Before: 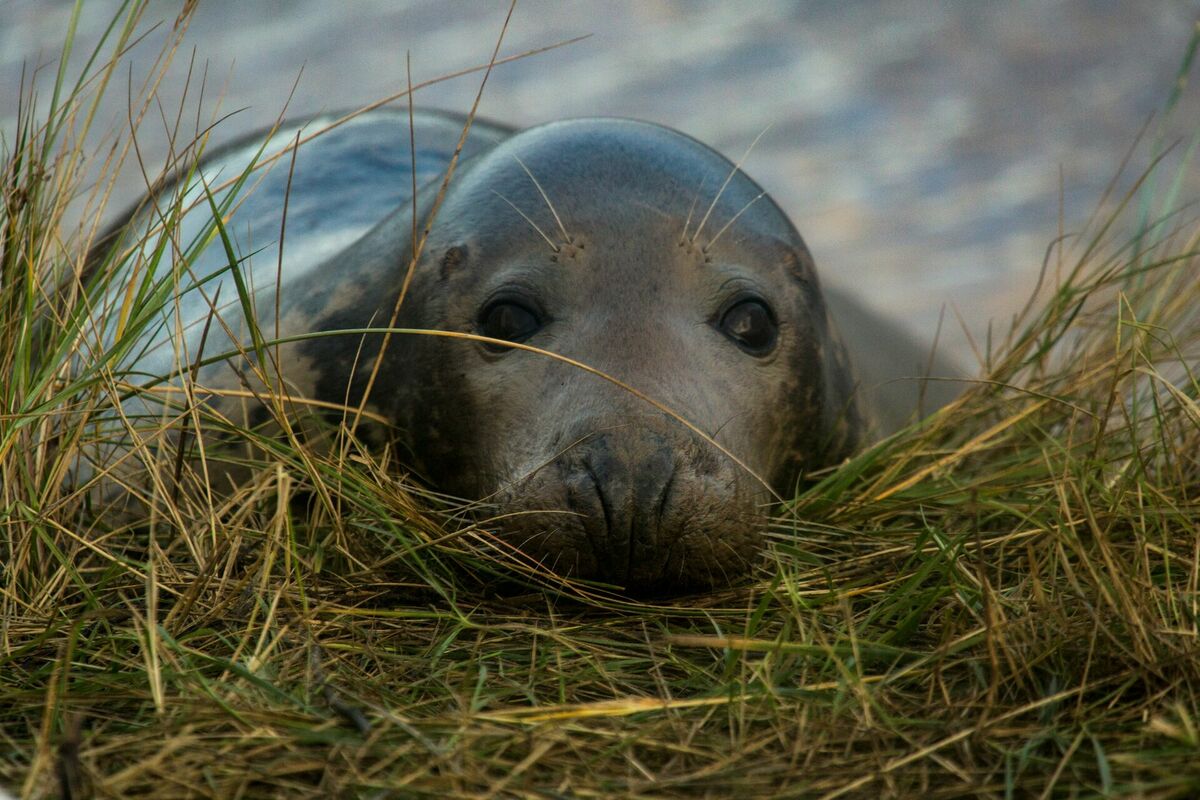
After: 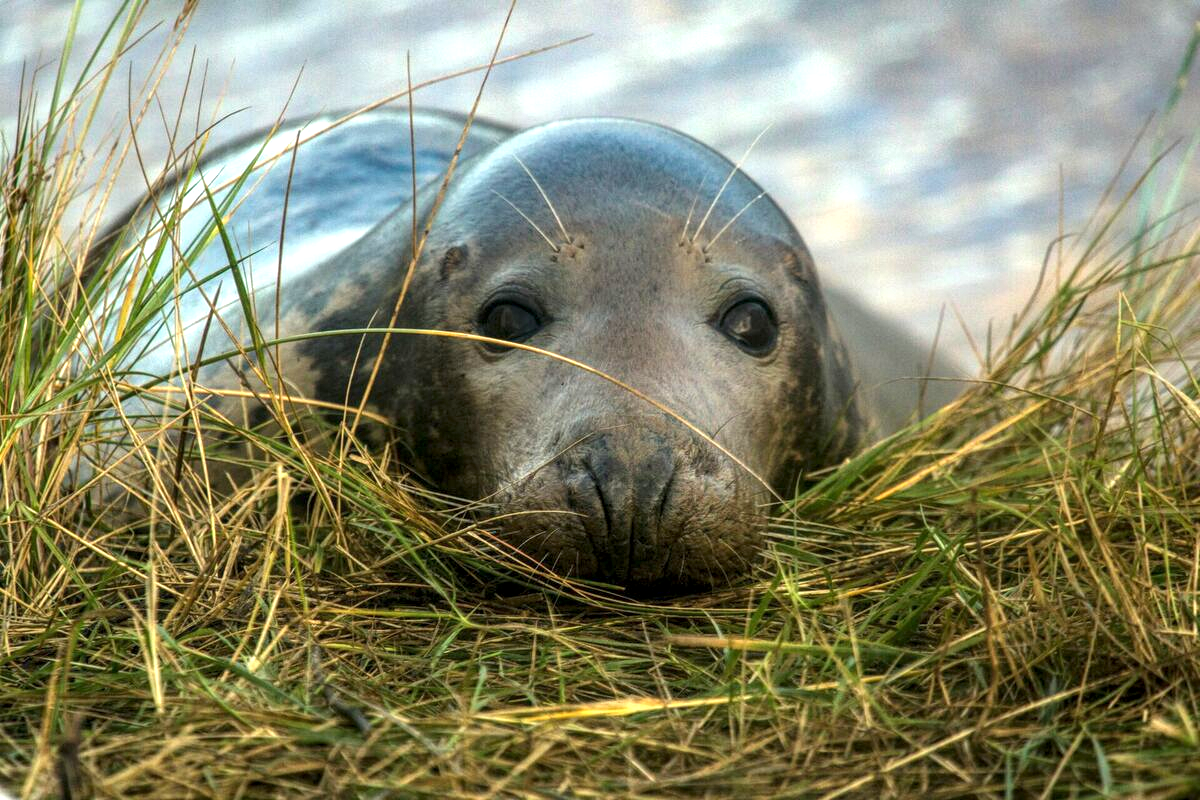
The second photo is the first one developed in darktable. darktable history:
exposure: black level correction 0, exposure 1.199 EV, compensate highlight preservation false
local contrast: on, module defaults
